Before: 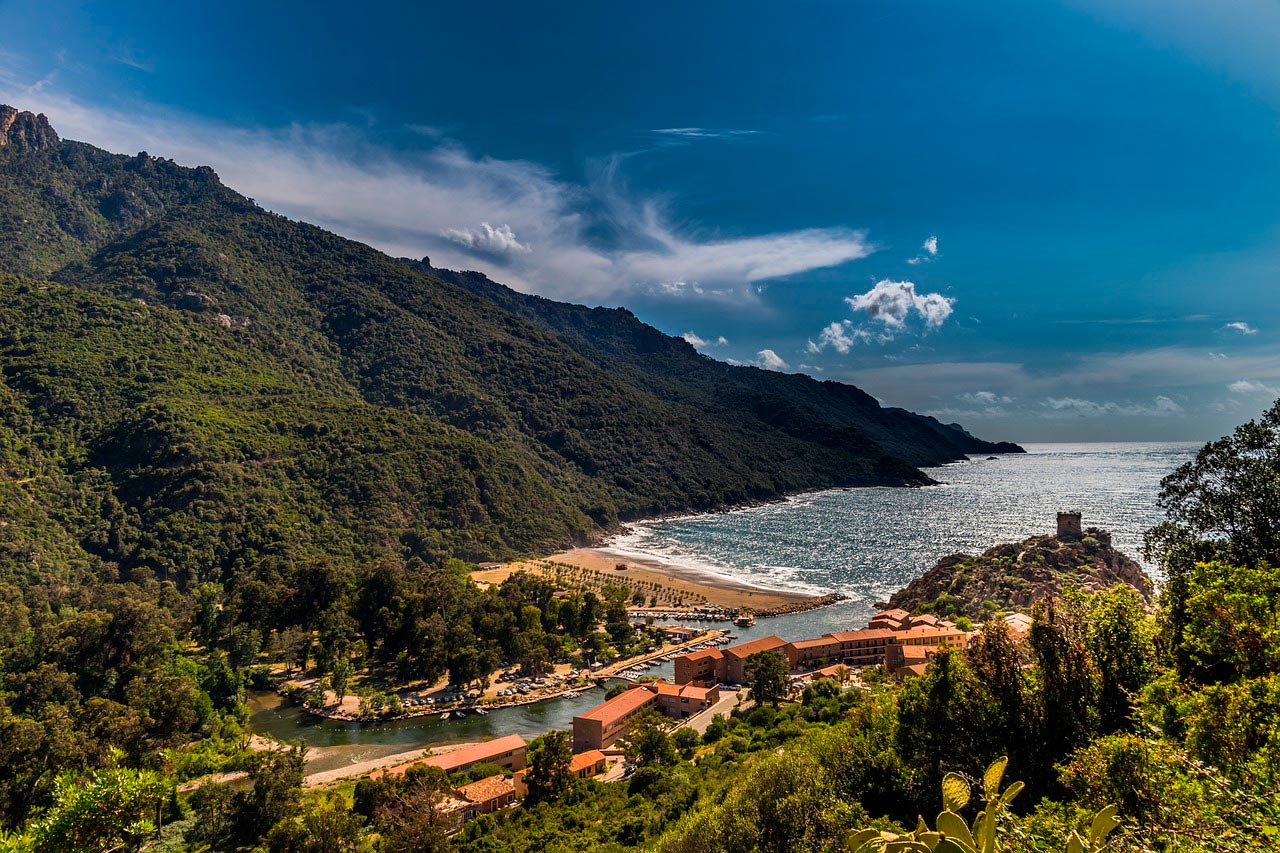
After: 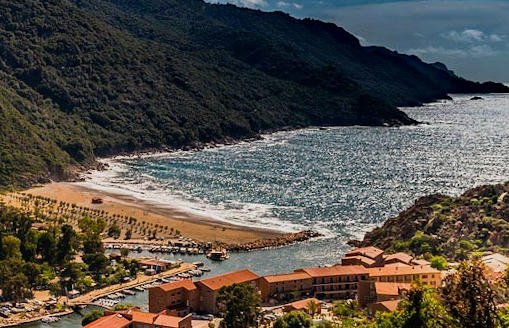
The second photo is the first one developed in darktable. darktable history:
sigmoid: contrast 1.22, skew 0.65
crop: left 37.221%, top 45.169%, right 20.63%, bottom 13.777%
rotate and perspective: rotation 0.062°, lens shift (vertical) 0.115, lens shift (horizontal) -0.133, crop left 0.047, crop right 0.94, crop top 0.061, crop bottom 0.94
haze removal: compatibility mode true, adaptive false
